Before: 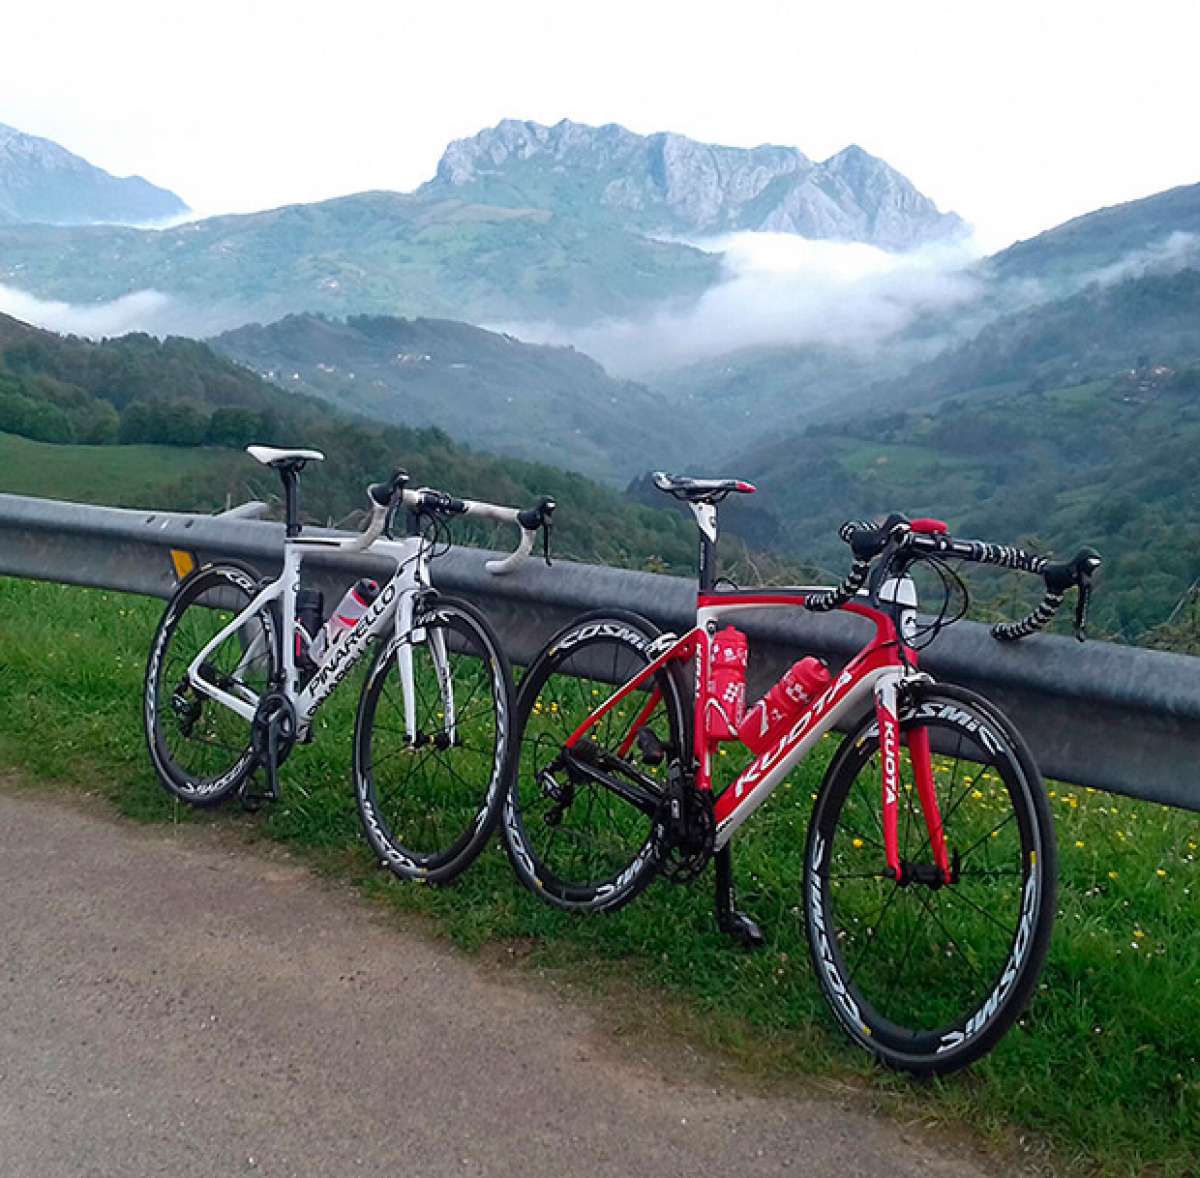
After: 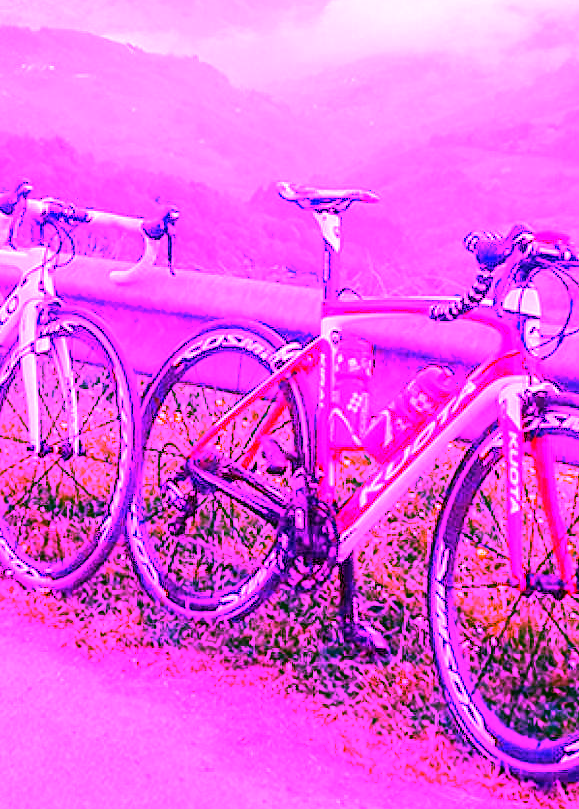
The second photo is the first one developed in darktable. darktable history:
exposure: exposure -0.021 EV, compensate highlight preservation false
crop: left 31.379%, top 24.658%, right 20.326%, bottom 6.628%
white balance: red 8, blue 8
